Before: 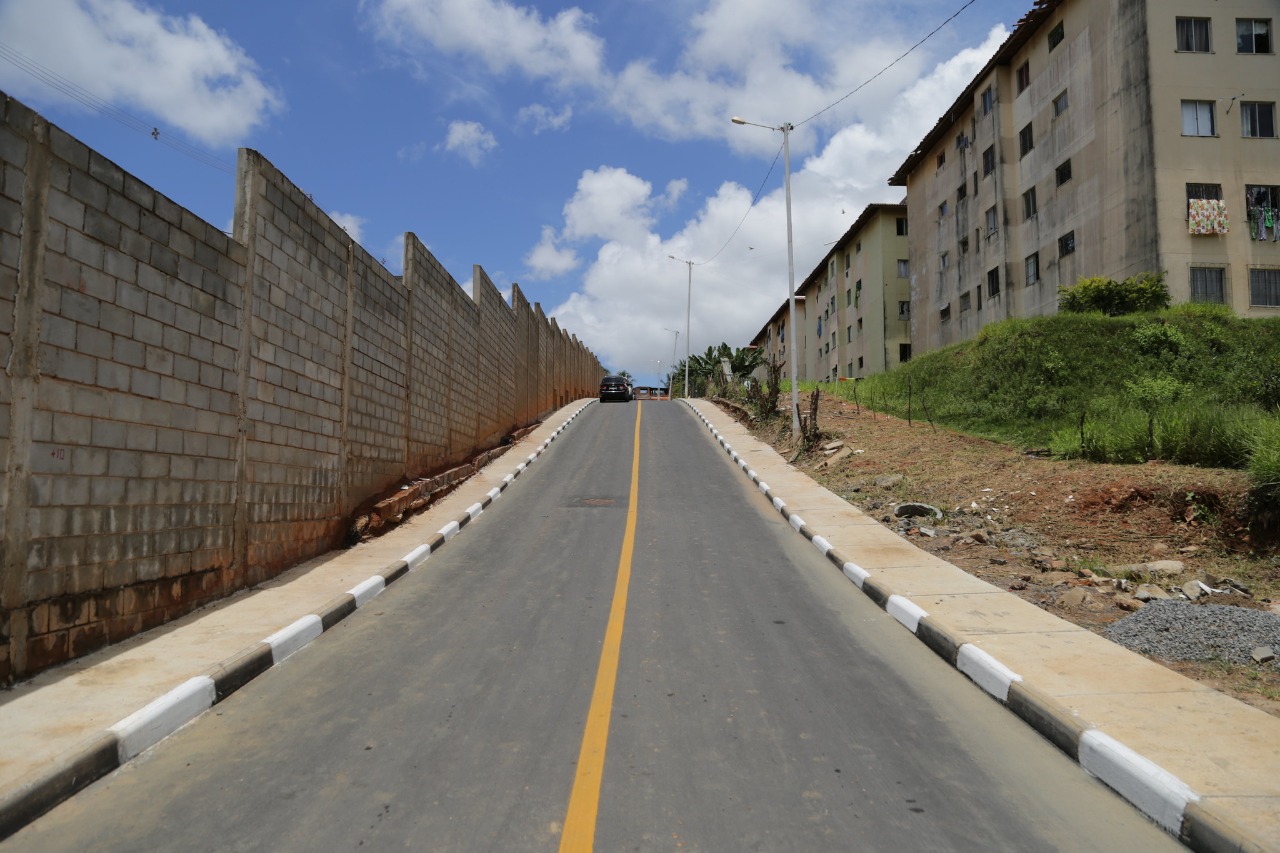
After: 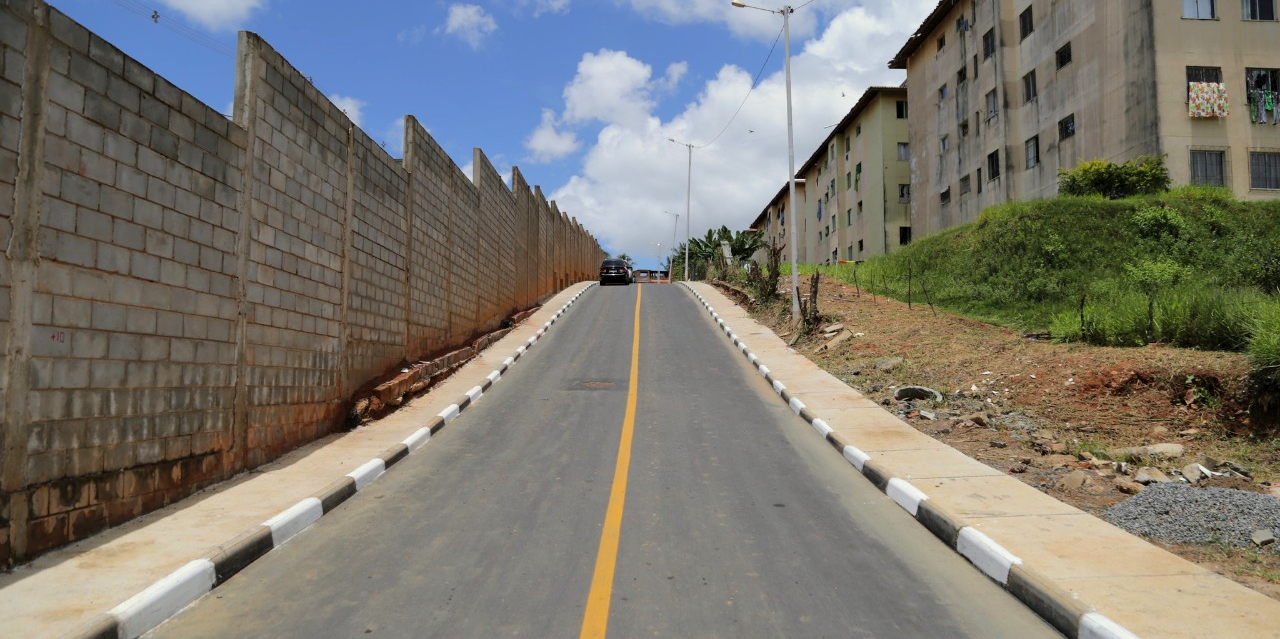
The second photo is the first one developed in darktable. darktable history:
crop: top 13.819%, bottom 11.169%
split-toning: shadows › saturation 0.61, highlights › saturation 0.58, balance -28.74, compress 87.36%
contrast brightness saturation: contrast 0.03, brightness 0.06, saturation 0.13
contrast equalizer: octaves 7, y [[0.6 ×6], [0.55 ×6], [0 ×6], [0 ×6], [0 ×6]], mix 0.15
